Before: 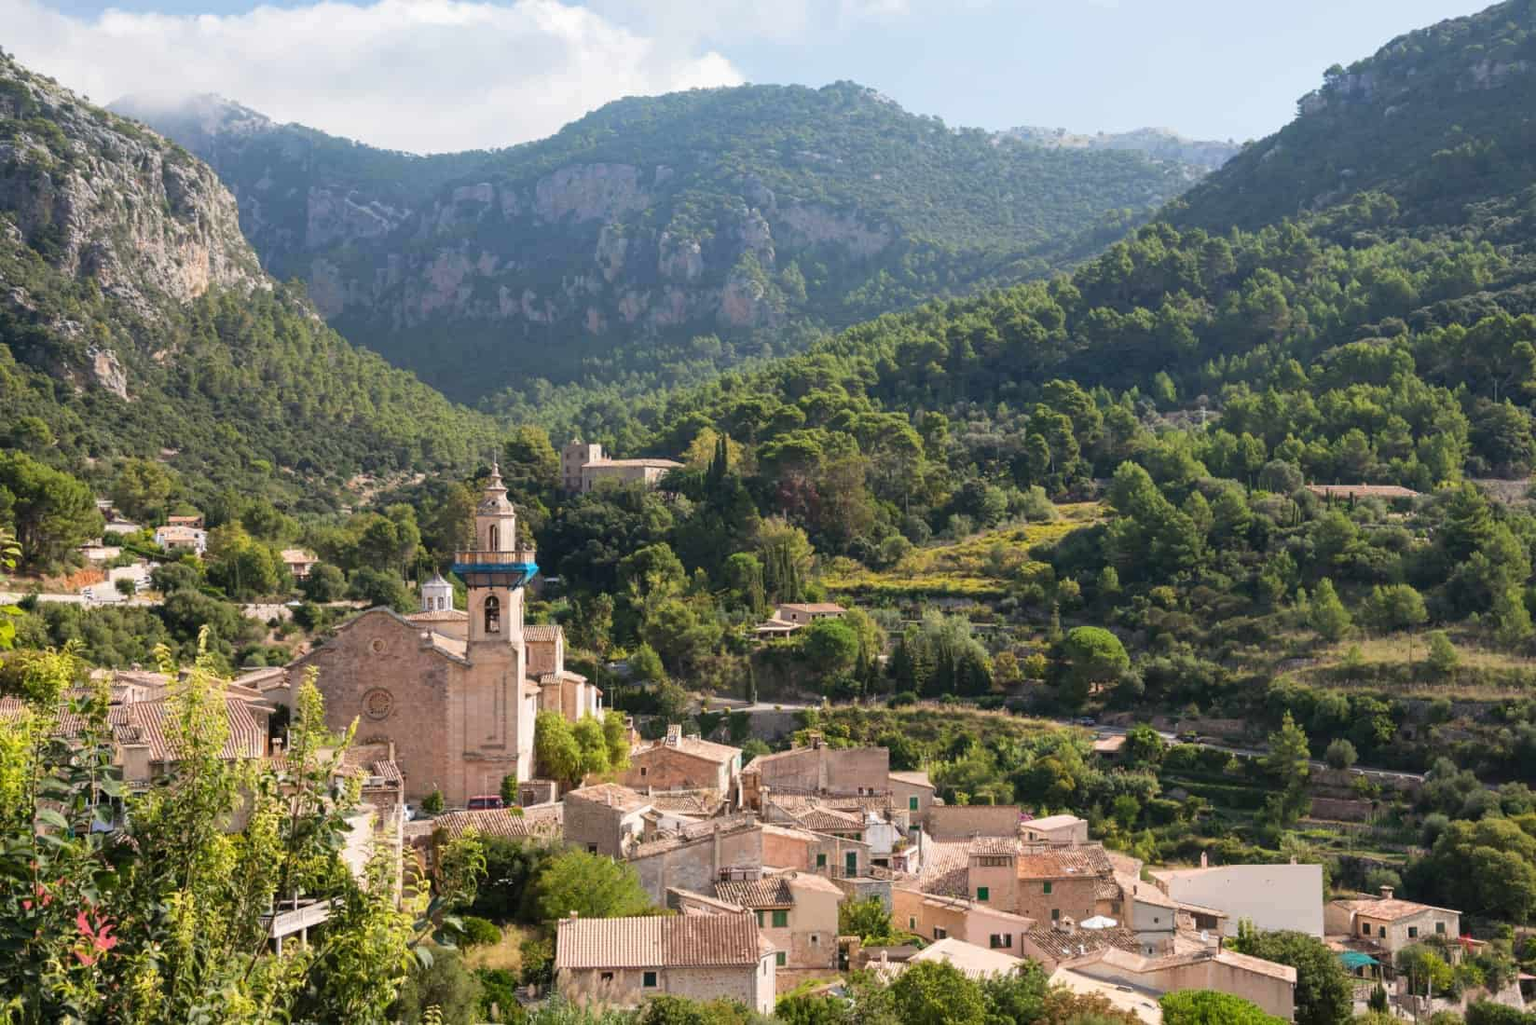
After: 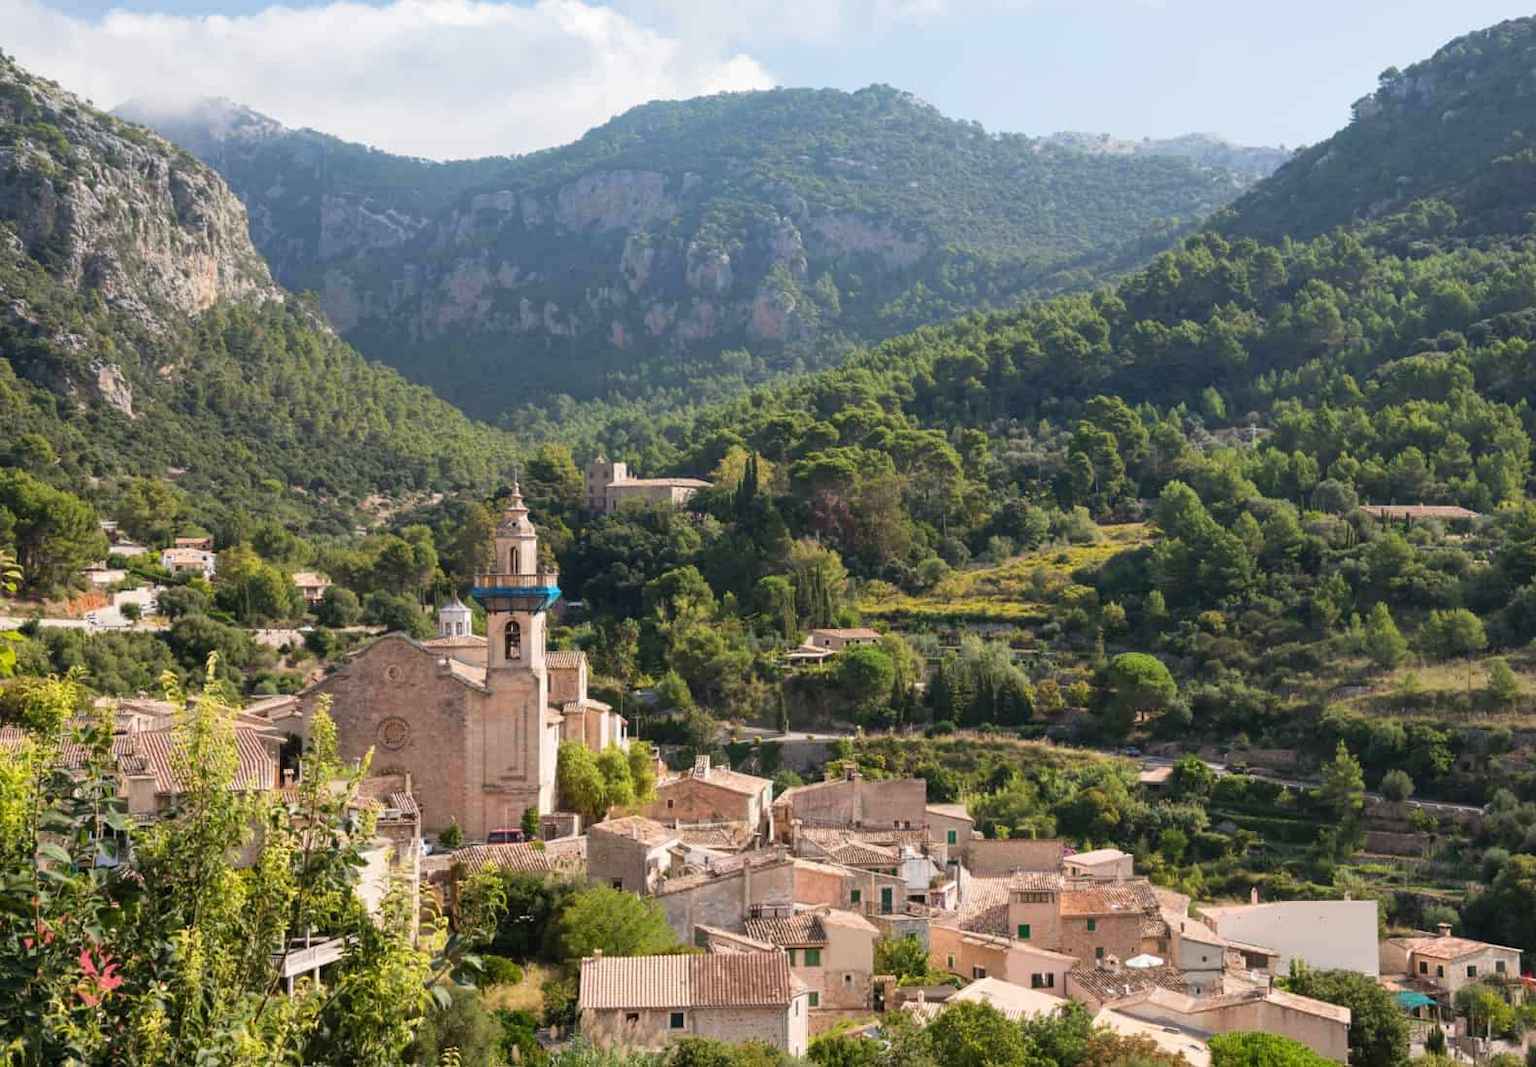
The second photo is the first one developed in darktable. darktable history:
crop: right 3.985%, bottom 0.021%
